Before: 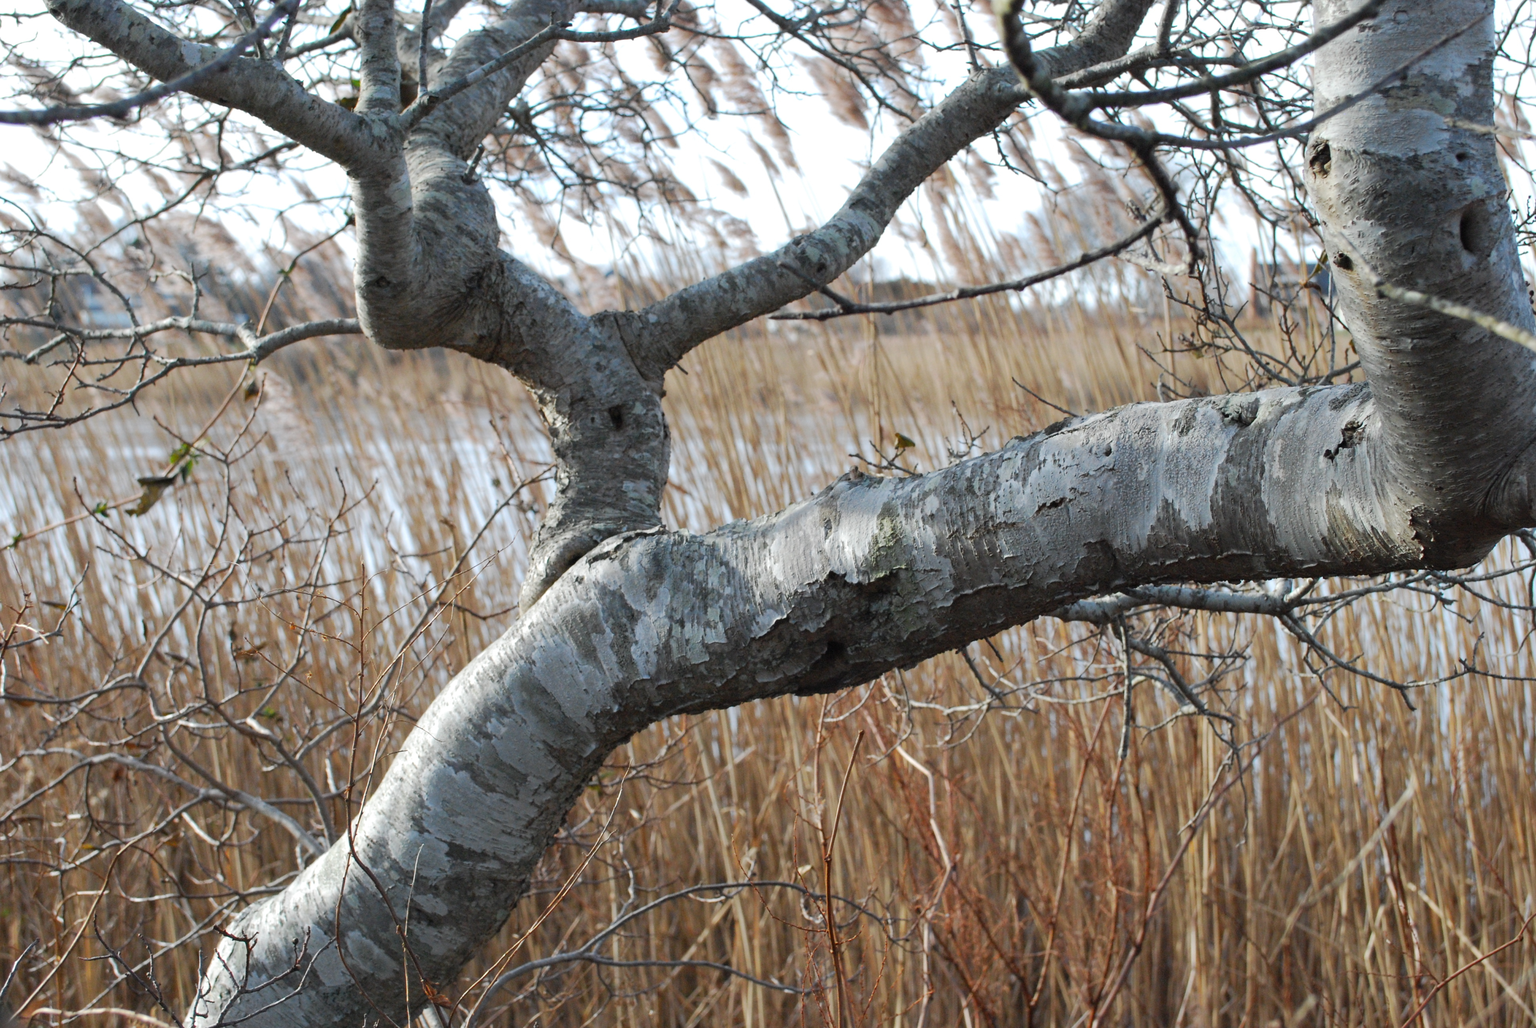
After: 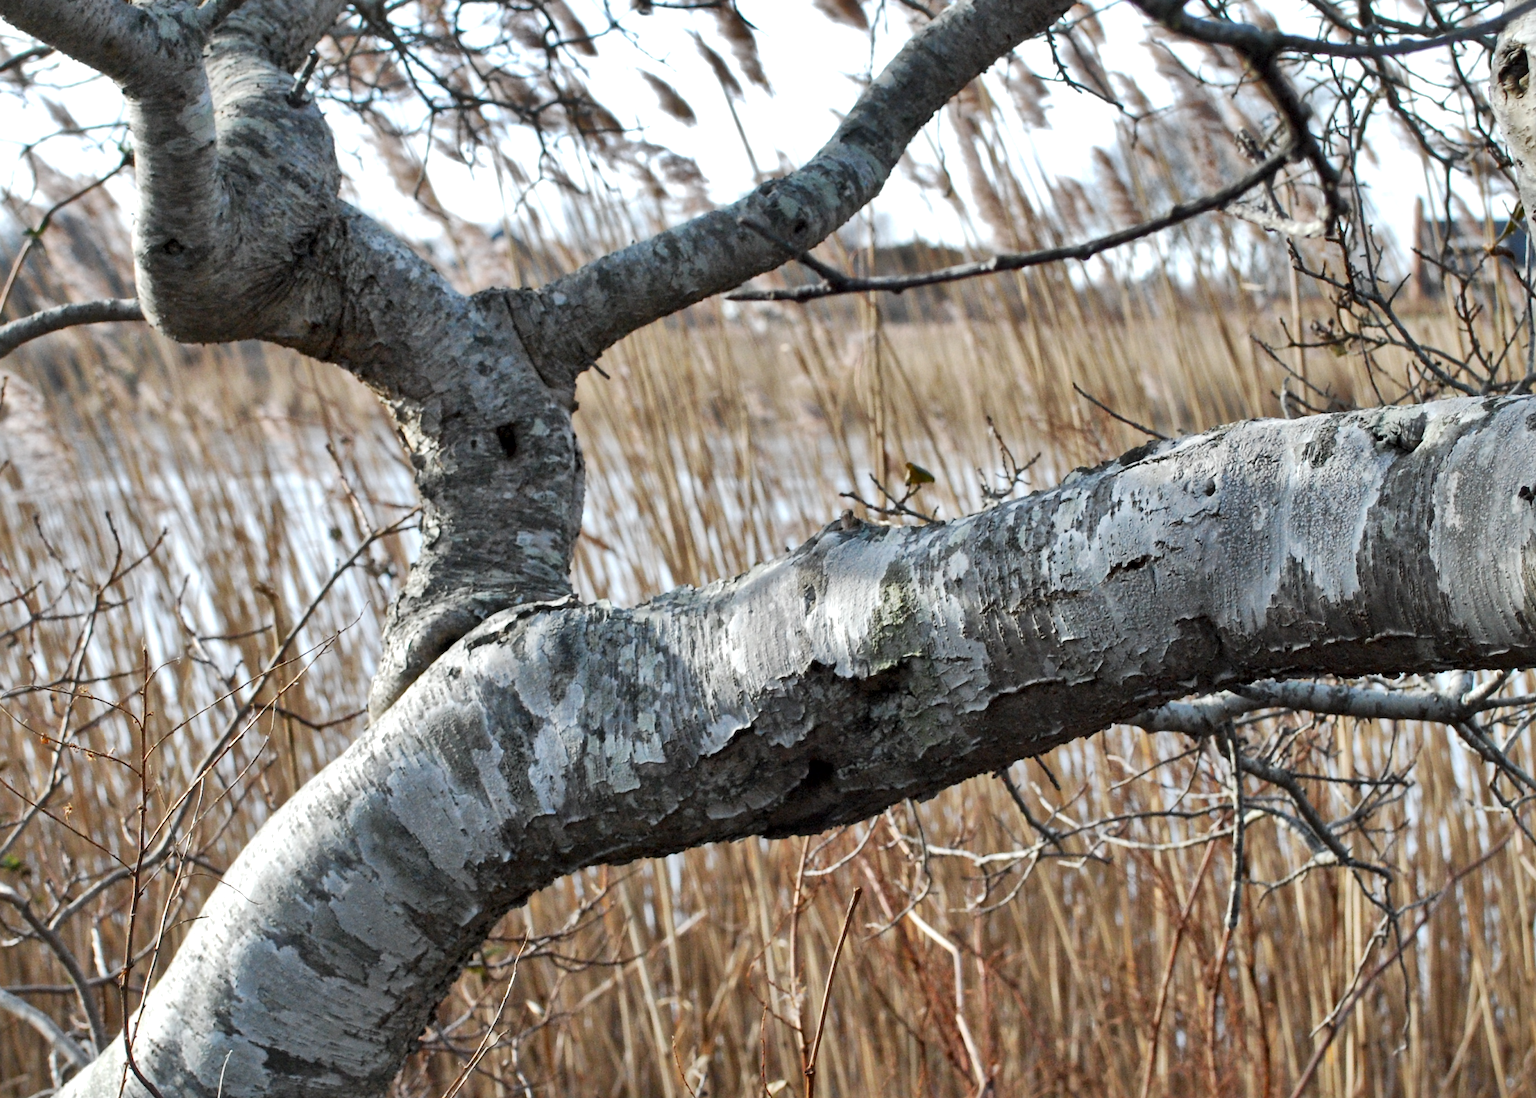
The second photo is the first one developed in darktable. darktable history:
shadows and highlights: radius 171.16, shadows 27, white point adjustment 3.13, highlights -67.95, soften with gaussian
local contrast: mode bilateral grid, contrast 25, coarseness 47, detail 151%, midtone range 0.2
crop and rotate: left 17.046%, top 10.659%, right 12.989%, bottom 14.553%
